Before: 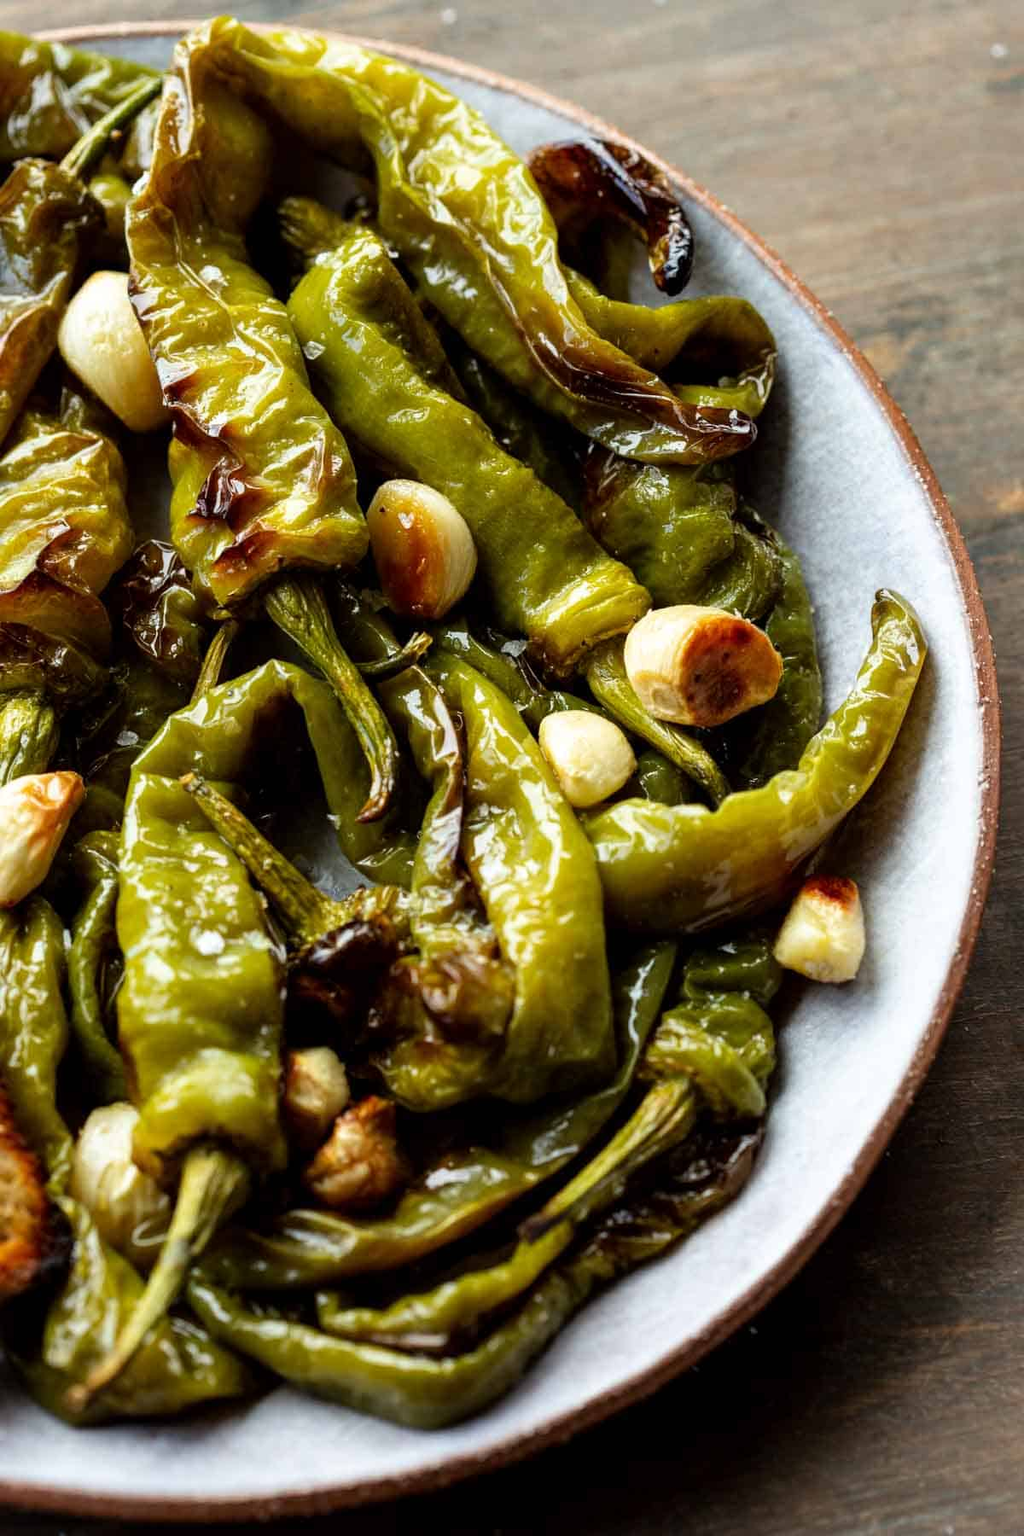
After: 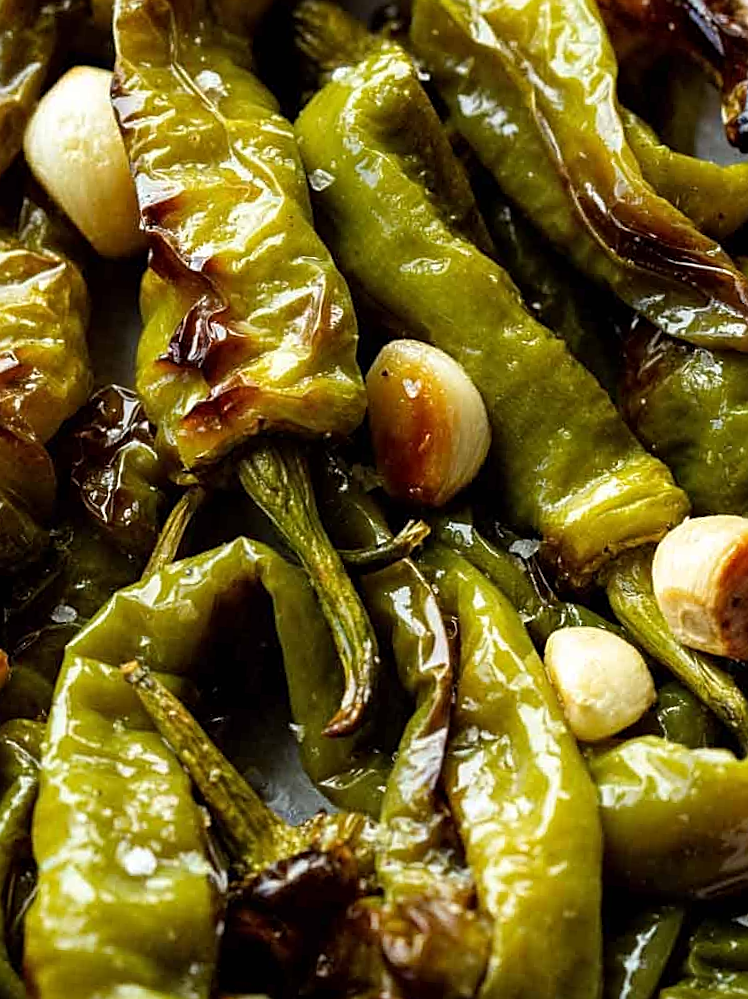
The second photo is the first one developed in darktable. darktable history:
crop and rotate: angle -4.99°, left 2.122%, top 6.945%, right 27.566%, bottom 30.519%
sharpen: on, module defaults
